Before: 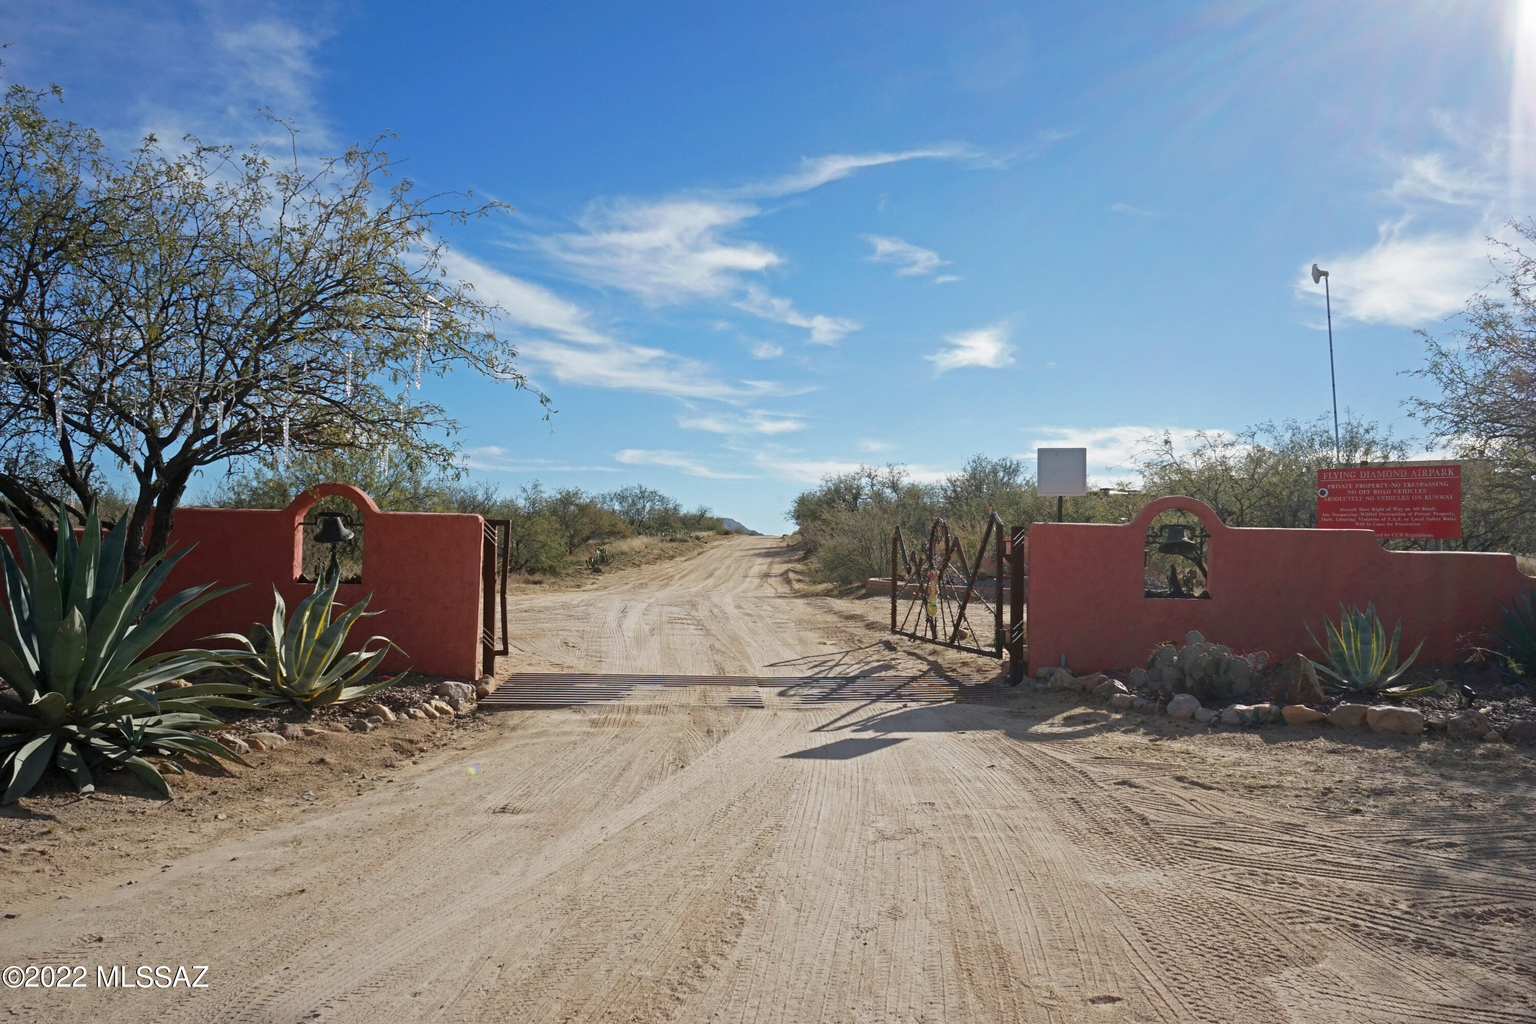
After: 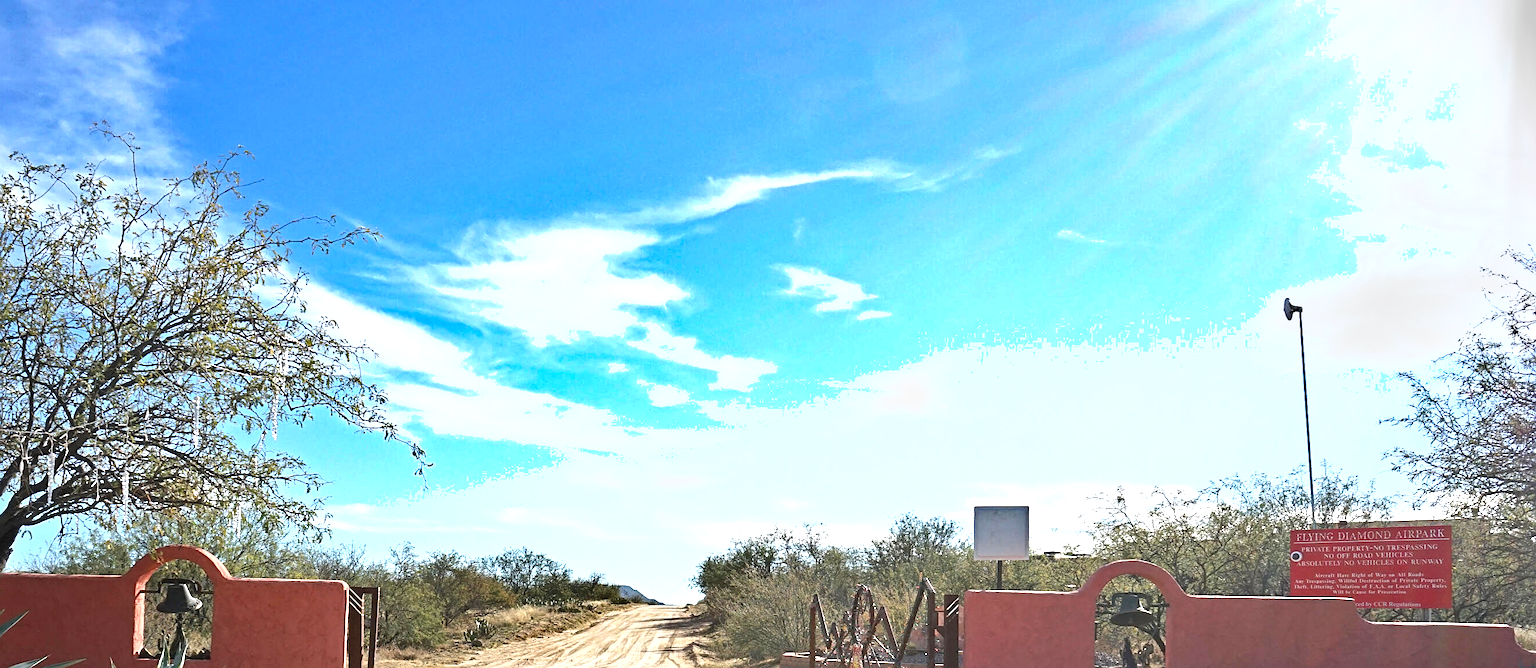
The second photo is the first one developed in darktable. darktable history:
crop and rotate: left 11.409%, bottom 42.179%
shadows and highlights: soften with gaussian
exposure: black level correction 0, exposure 1.2 EV, compensate highlight preservation false
sharpen: amount 0.591
